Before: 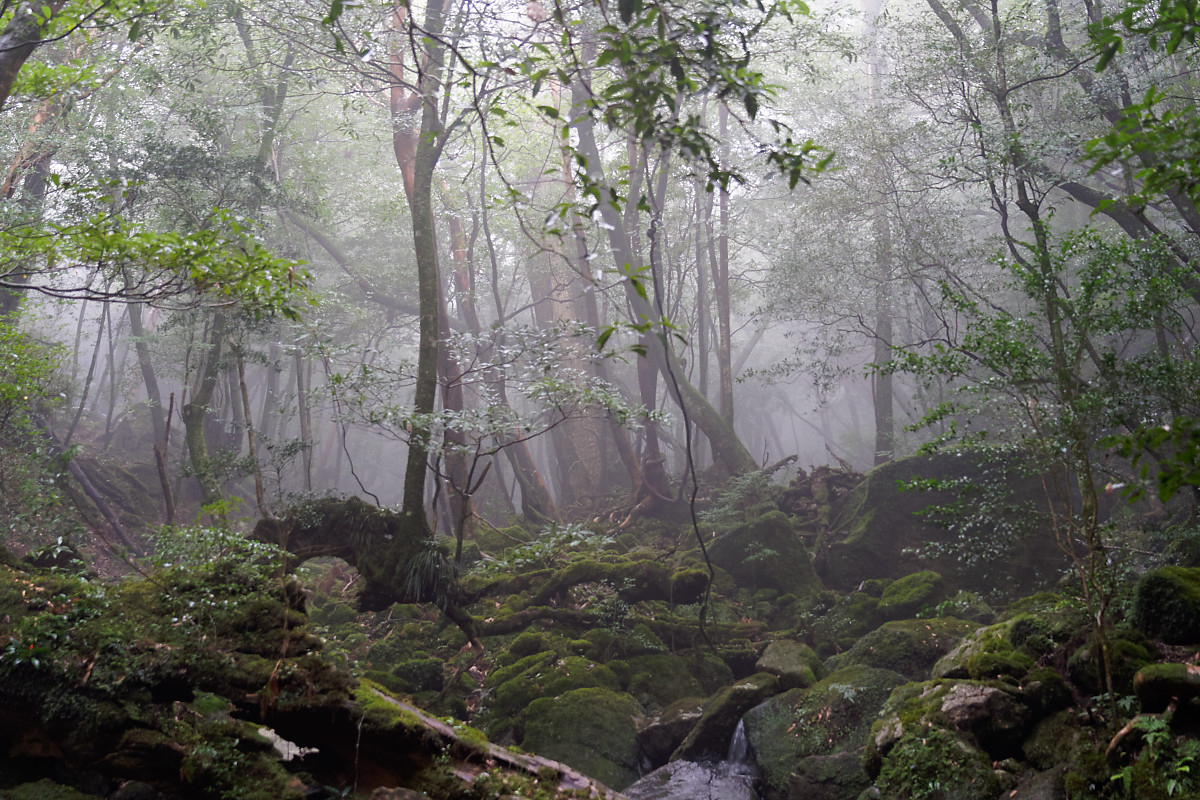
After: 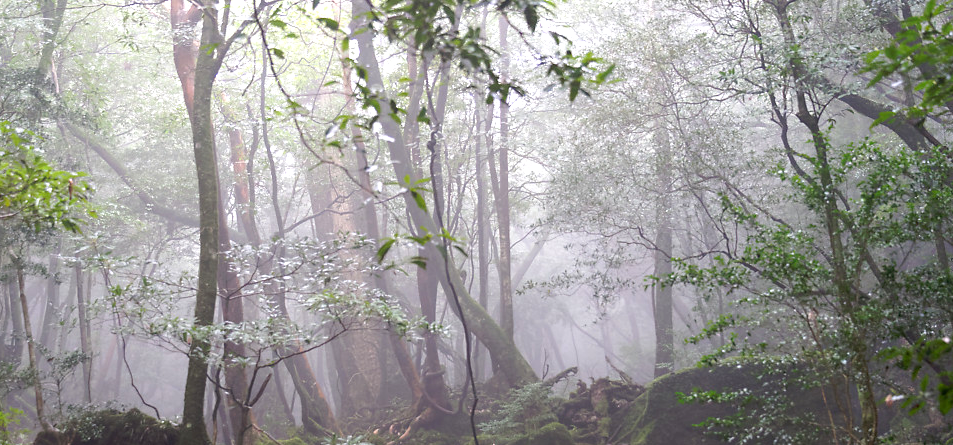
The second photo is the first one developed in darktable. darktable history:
crop: left 18.38%, top 11.092%, right 2.134%, bottom 33.217%
exposure: exposure 0.64 EV, compensate highlight preservation false
rotate and perspective: automatic cropping off
